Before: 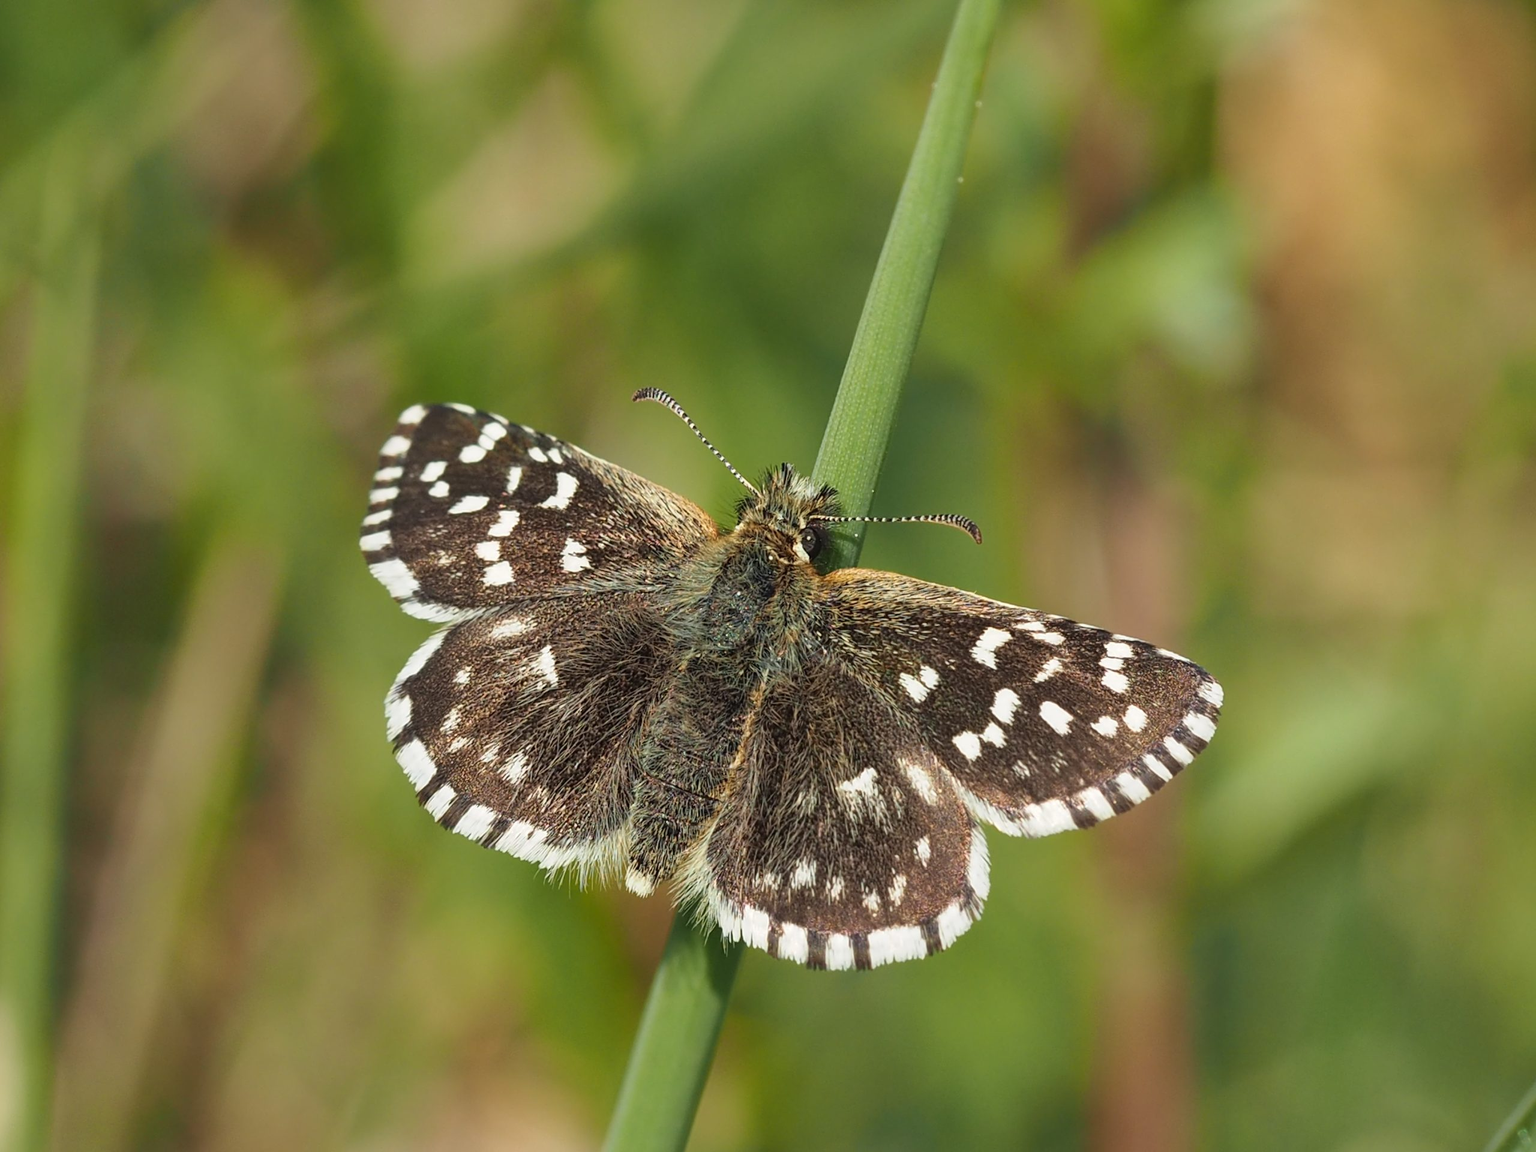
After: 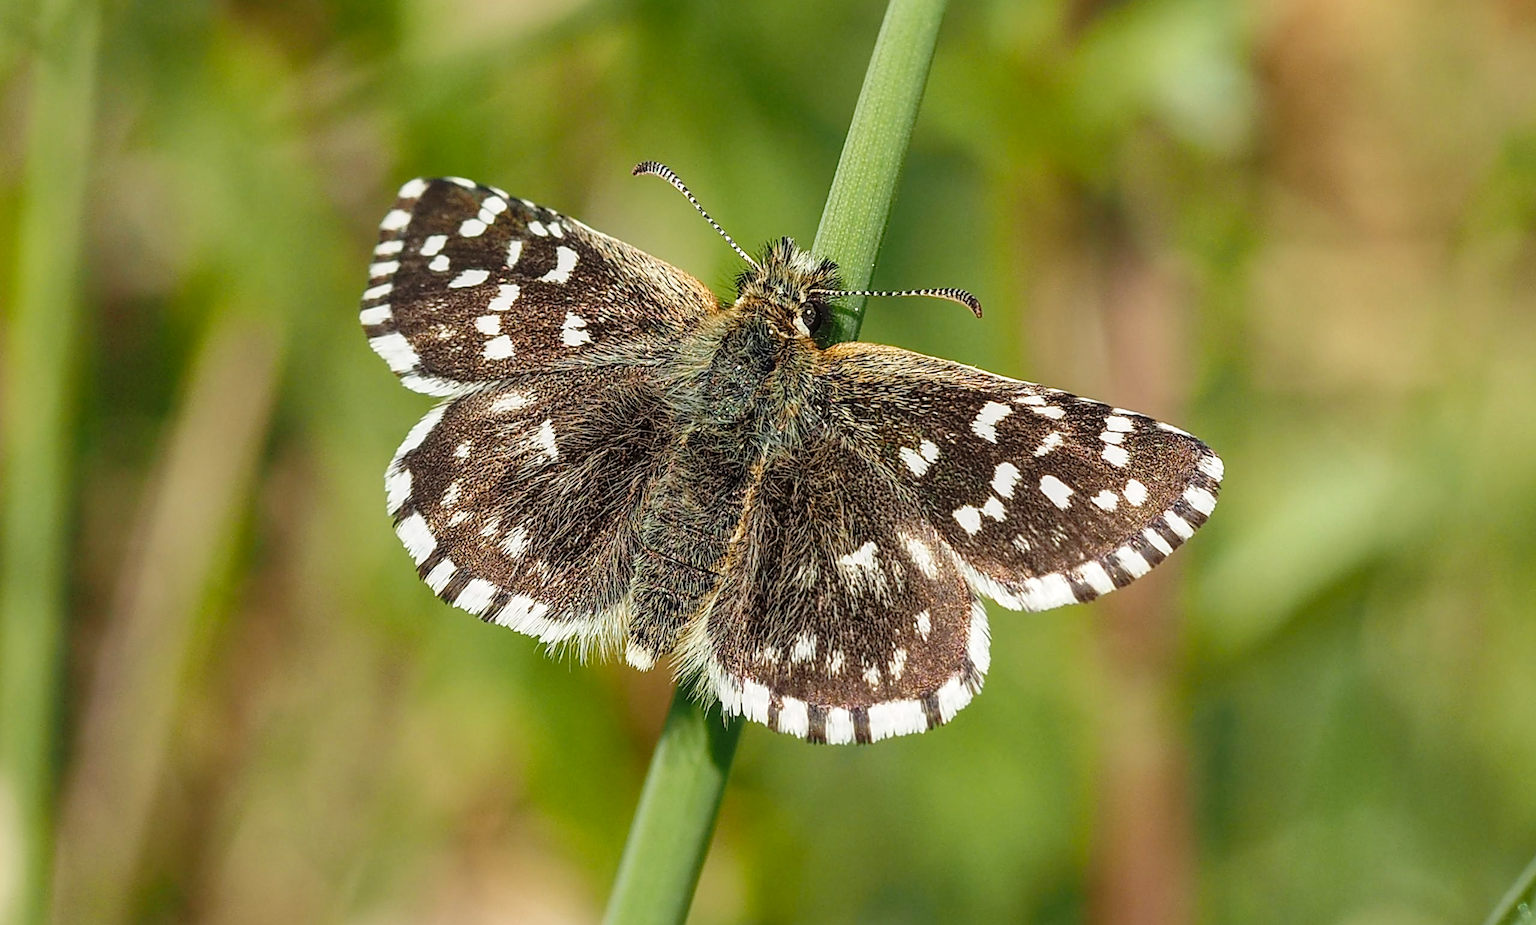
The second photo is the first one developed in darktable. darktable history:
sharpen: on, module defaults
crop and rotate: top 19.645%
local contrast: on, module defaults
tone curve: curves: ch0 [(0, 0) (0.003, 0.031) (0.011, 0.031) (0.025, 0.03) (0.044, 0.035) (0.069, 0.054) (0.1, 0.081) (0.136, 0.11) (0.177, 0.147) (0.224, 0.209) (0.277, 0.283) (0.335, 0.369) (0.399, 0.44) (0.468, 0.517) (0.543, 0.601) (0.623, 0.684) (0.709, 0.766) (0.801, 0.846) (0.898, 0.927) (1, 1)], preserve colors none
